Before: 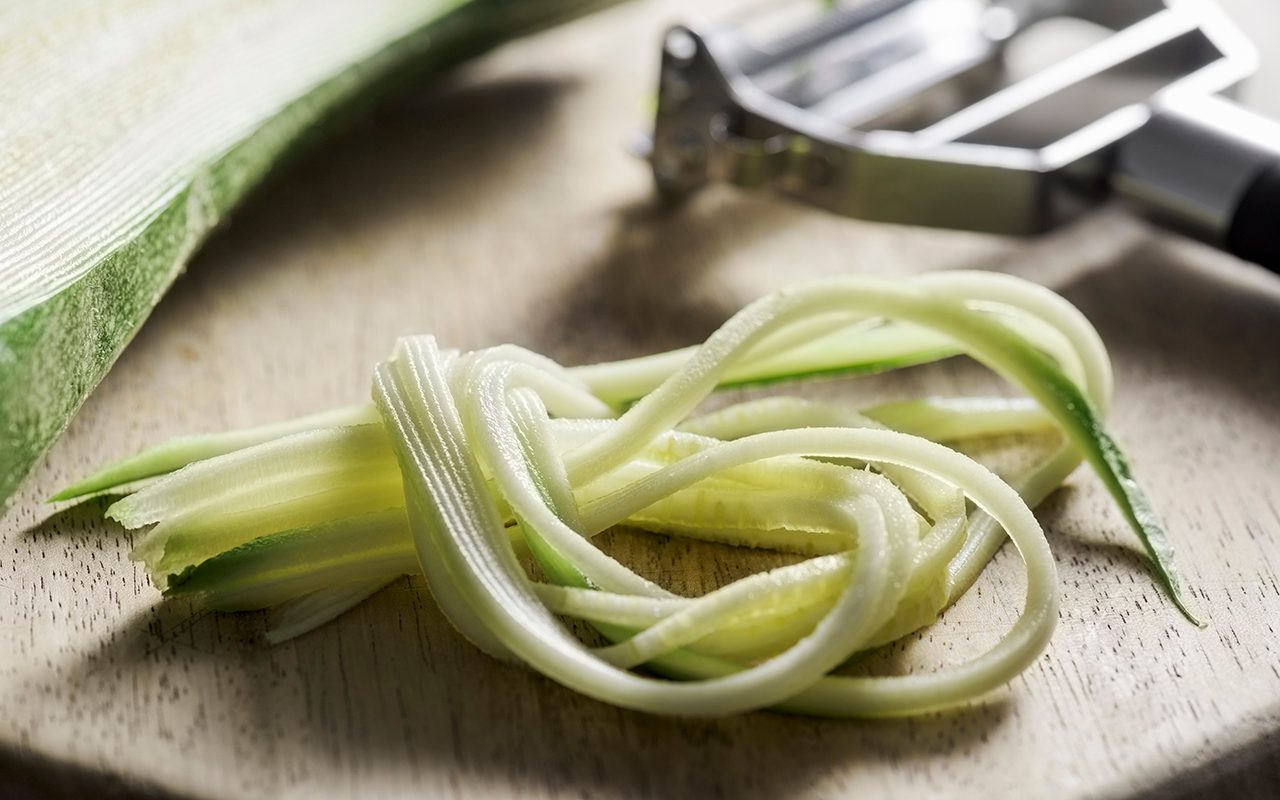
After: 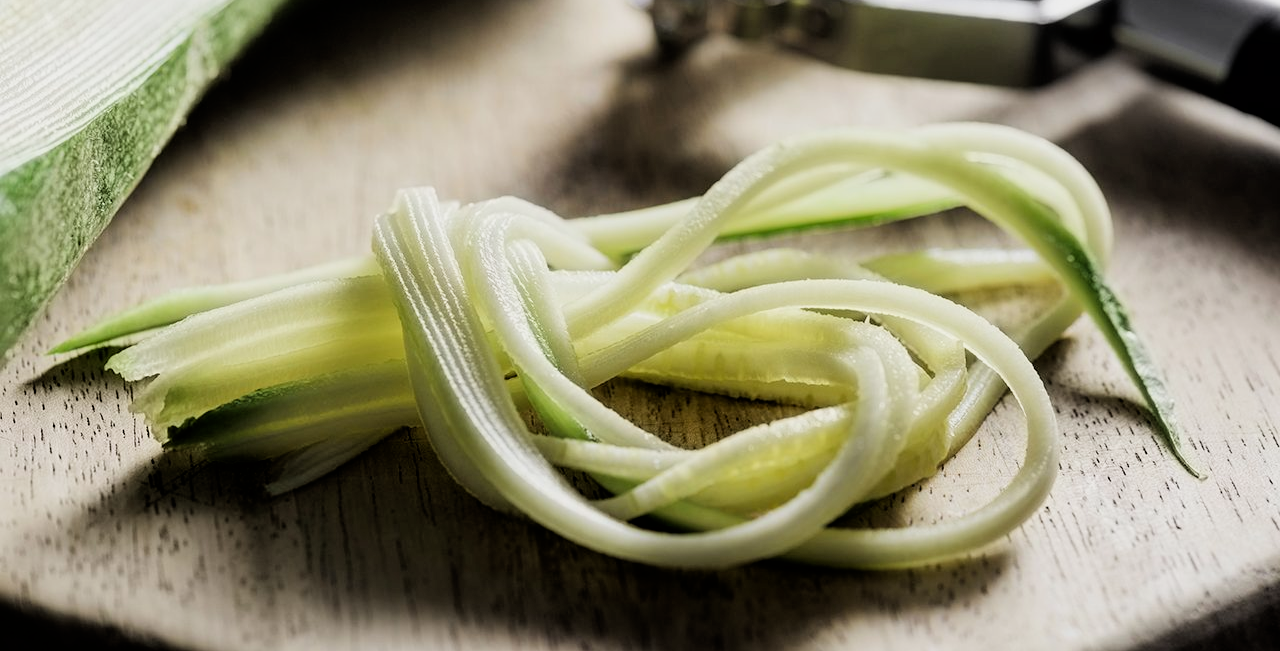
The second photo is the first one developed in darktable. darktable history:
filmic rgb: black relative exposure -5 EV, white relative exposure 3.2 EV, hardness 3.42, contrast 1.2, highlights saturation mix -30%
crop and rotate: top 18.507%
